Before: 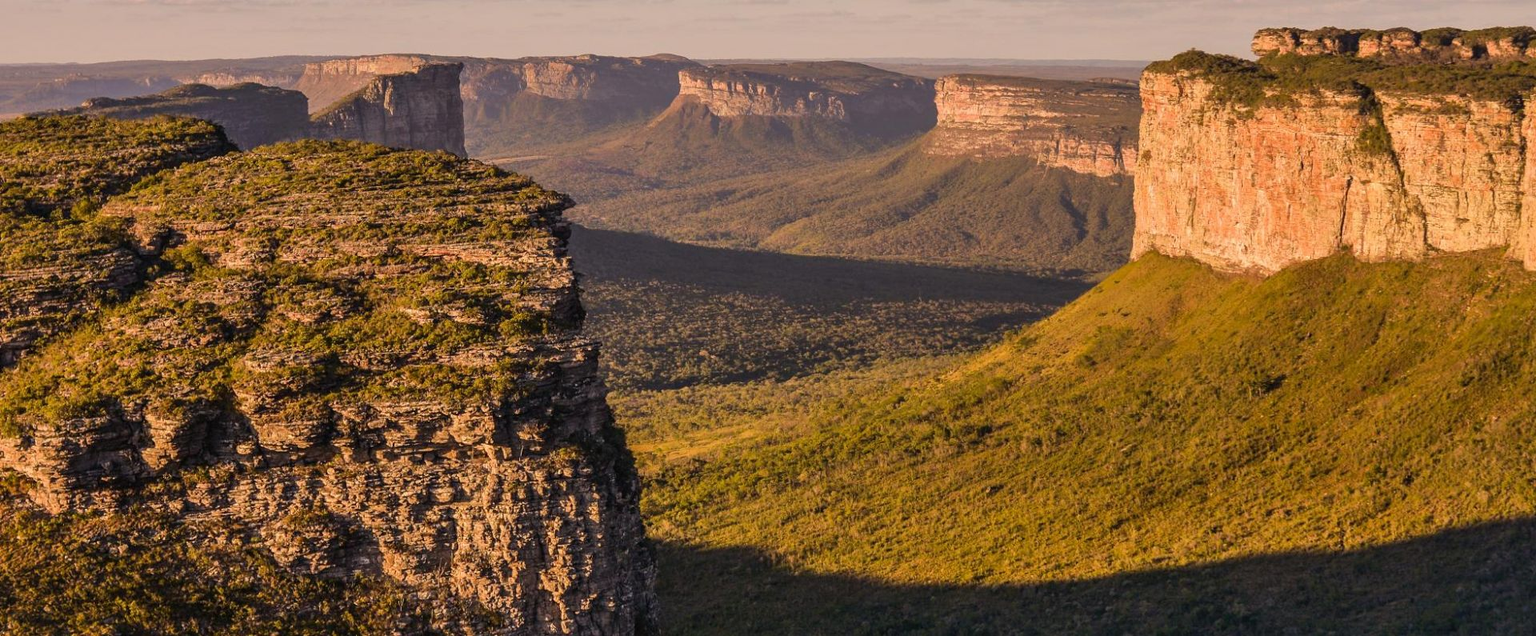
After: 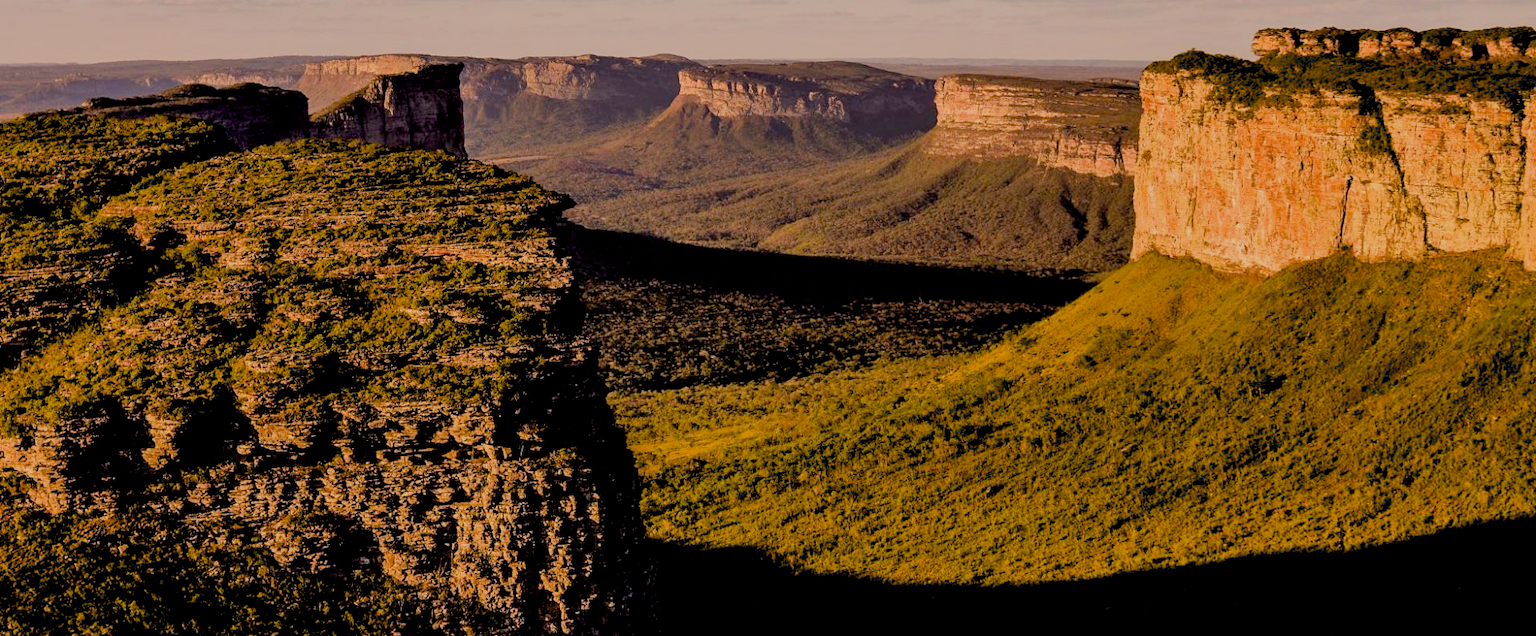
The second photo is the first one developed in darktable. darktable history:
filmic rgb: black relative exposure -7.65 EV, white relative exposure 4.56 EV, hardness 3.61, color science v6 (2022)
exposure: black level correction 0.047, exposure 0.013 EV, compensate highlight preservation false
color correction: highlights a* -0.182, highlights b* -0.124
shadows and highlights: radius 93.07, shadows -14.46, white point adjustment 0.23, highlights 31.48, compress 48.23%, highlights color adjustment 52.79%, soften with gaussian
